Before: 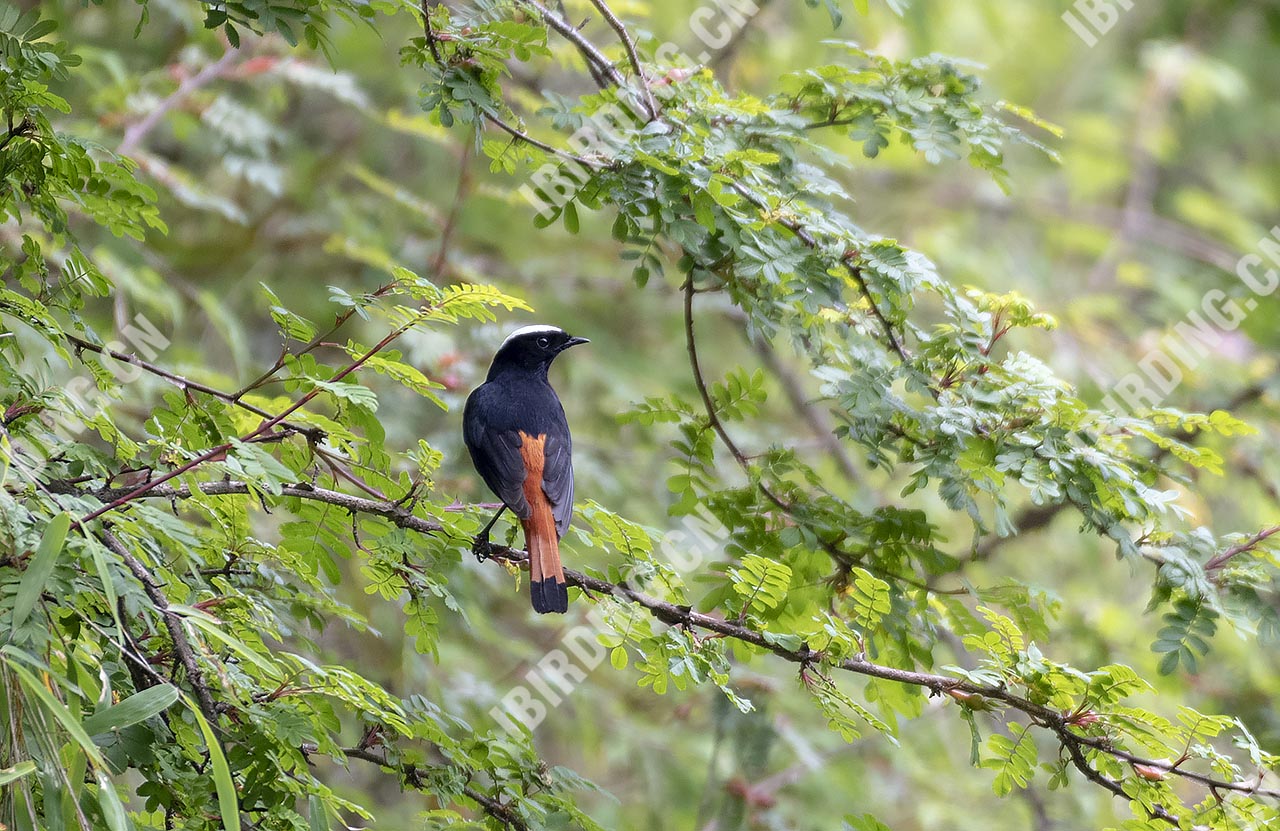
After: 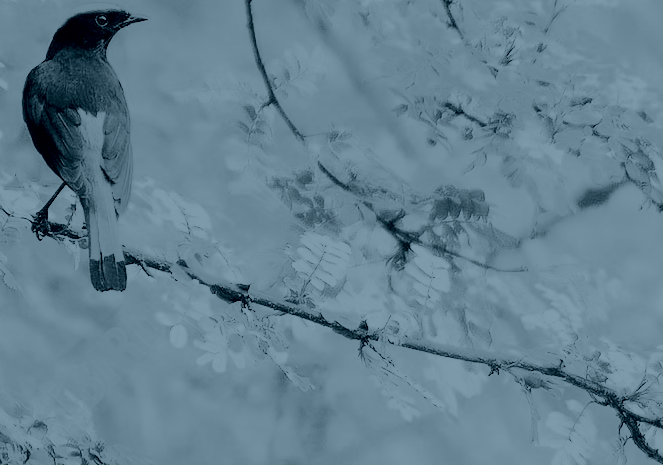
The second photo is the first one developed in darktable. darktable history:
tone curve: curves: ch0 [(0, 0) (0.417, 0.851) (1, 1)]
crop: left 34.479%, top 38.822%, right 13.718%, bottom 5.172%
colorize: hue 194.4°, saturation 29%, source mix 61.75%, lightness 3.98%, version 1
